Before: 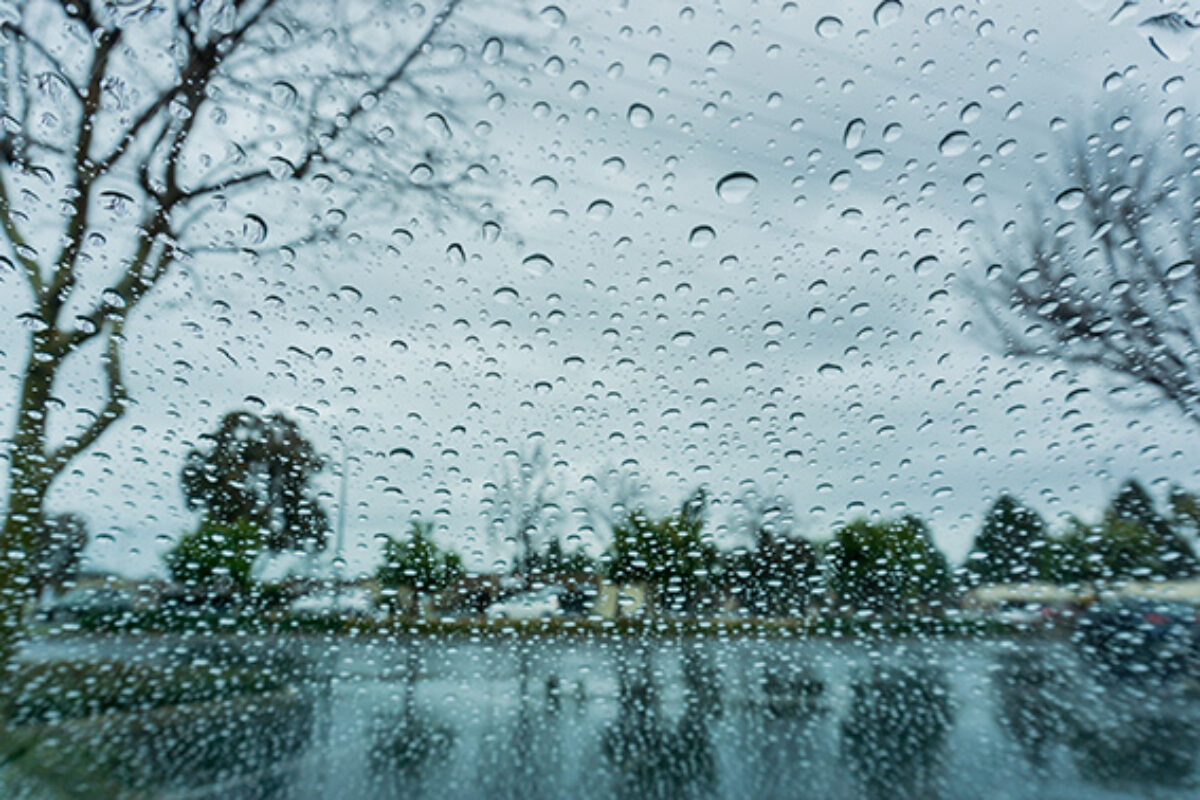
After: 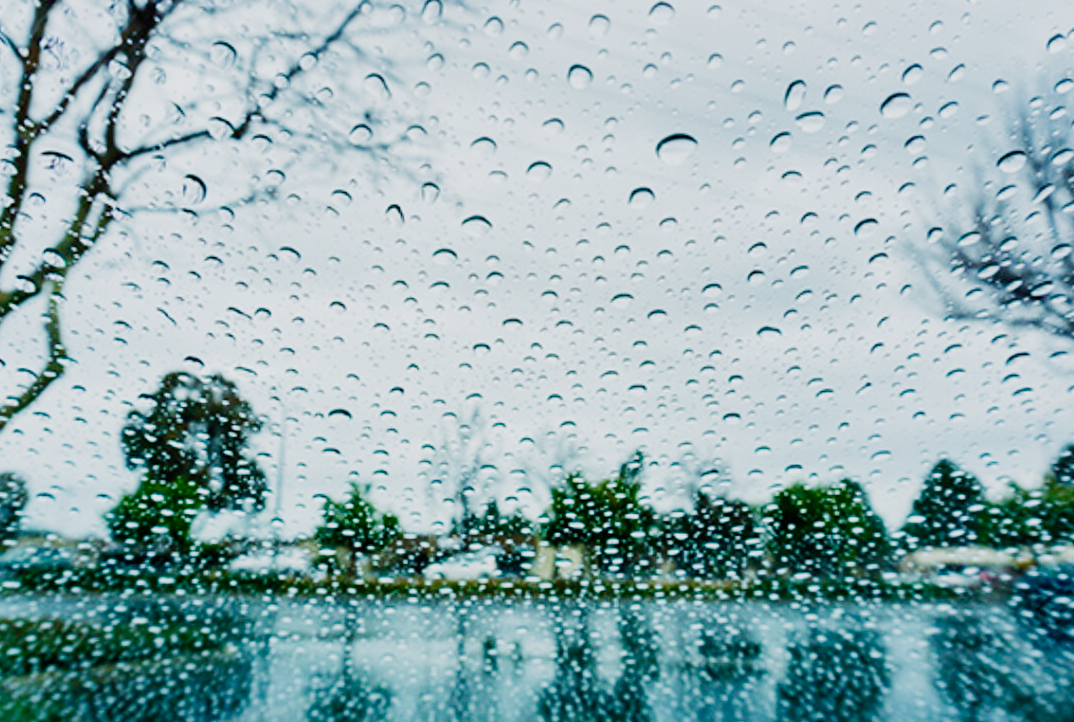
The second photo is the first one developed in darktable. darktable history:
sigmoid: contrast 2, skew -0.2, preserve hue 0%, red attenuation 0.1, red rotation 0.035, green attenuation 0.1, green rotation -0.017, blue attenuation 0.15, blue rotation -0.052, base primaries Rec2020
rotate and perspective: rotation -2.12°, lens shift (vertical) 0.009, lens shift (horizontal) -0.008, automatic cropping original format, crop left 0.036, crop right 0.964, crop top 0.05, crop bottom 0.959
exposure: exposure 0.6 EV, compensate highlight preservation false
shadows and highlights: shadows 25, highlights -25
crop and rotate: angle -2.38°
color balance: lift [1, 1, 0.999, 1.001], gamma [1, 1.003, 1.005, 0.995], gain [1, 0.992, 0.988, 1.012], contrast 5%, output saturation 110%
color balance rgb: shadows lift › chroma 1%, shadows lift › hue 113°, highlights gain › chroma 0.2%, highlights gain › hue 333°, perceptual saturation grading › global saturation 20%, perceptual saturation grading › highlights -50%, perceptual saturation grading › shadows 25%, contrast -20%
